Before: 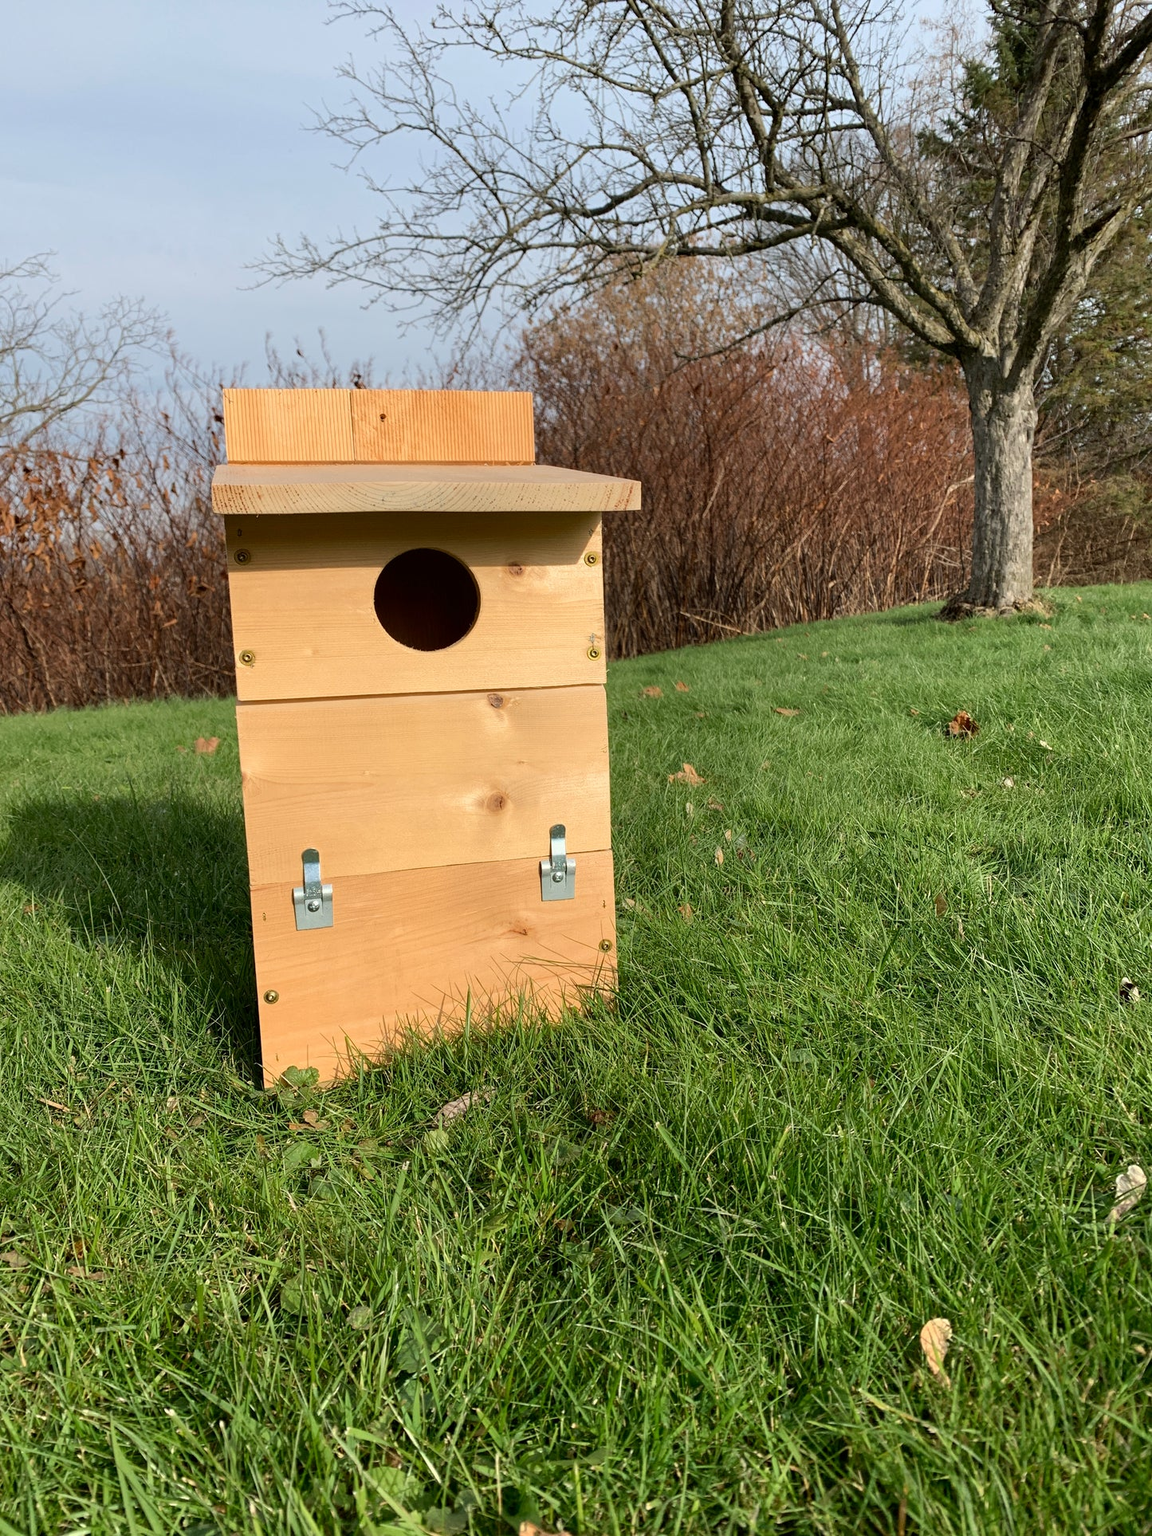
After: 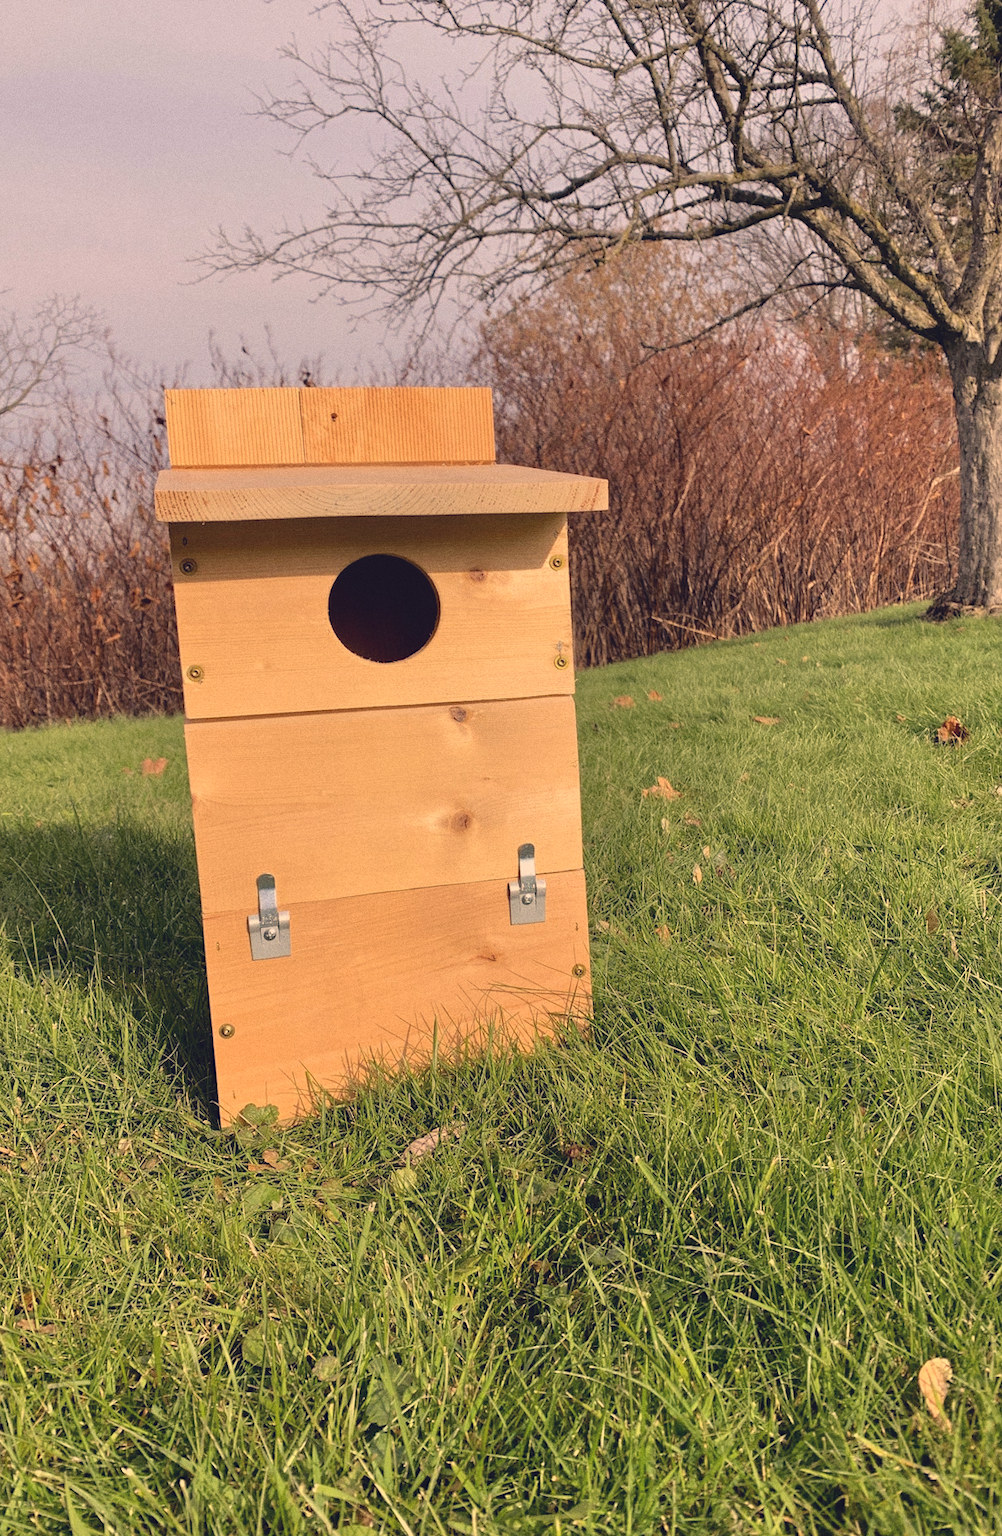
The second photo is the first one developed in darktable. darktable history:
lowpass: radius 0.1, contrast 0.85, saturation 1.1, unbound 0
tone equalizer: -8 EV 0.001 EV, -7 EV -0.004 EV, -6 EV 0.009 EV, -5 EV 0.032 EV, -4 EV 0.276 EV, -3 EV 0.644 EV, -2 EV 0.584 EV, -1 EV 0.187 EV, +0 EV 0.024 EV
grain: coarseness 0.09 ISO
color correction: highlights a* 19.59, highlights b* 27.49, shadows a* 3.46, shadows b* -17.28, saturation 0.73
crop and rotate: angle 1°, left 4.281%, top 0.642%, right 11.383%, bottom 2.486%
